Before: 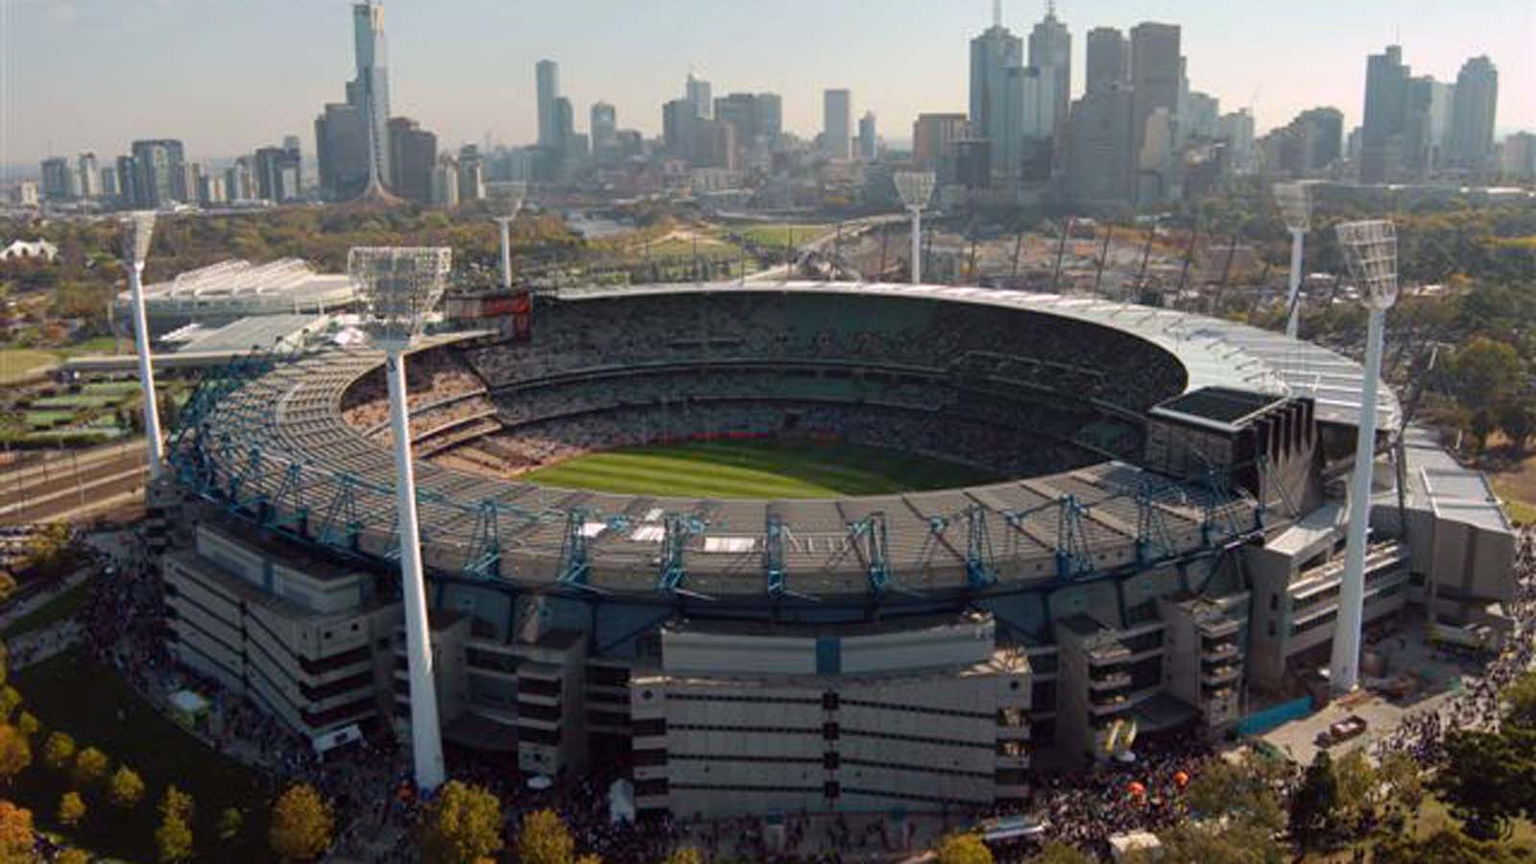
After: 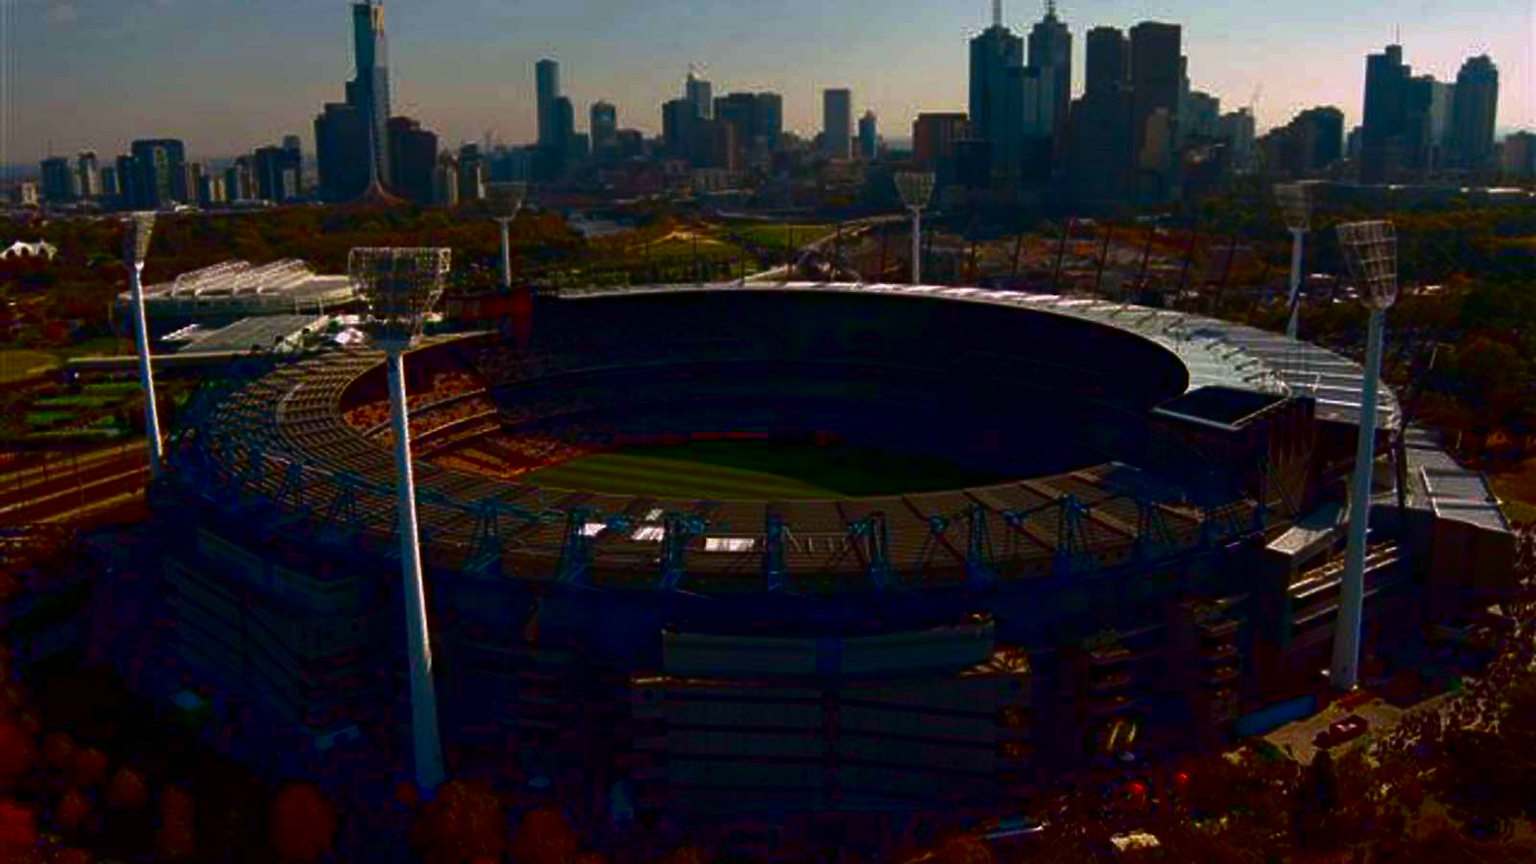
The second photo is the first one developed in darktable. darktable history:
contrast brightness saturation: brightness -0.991, saturation 0.98
